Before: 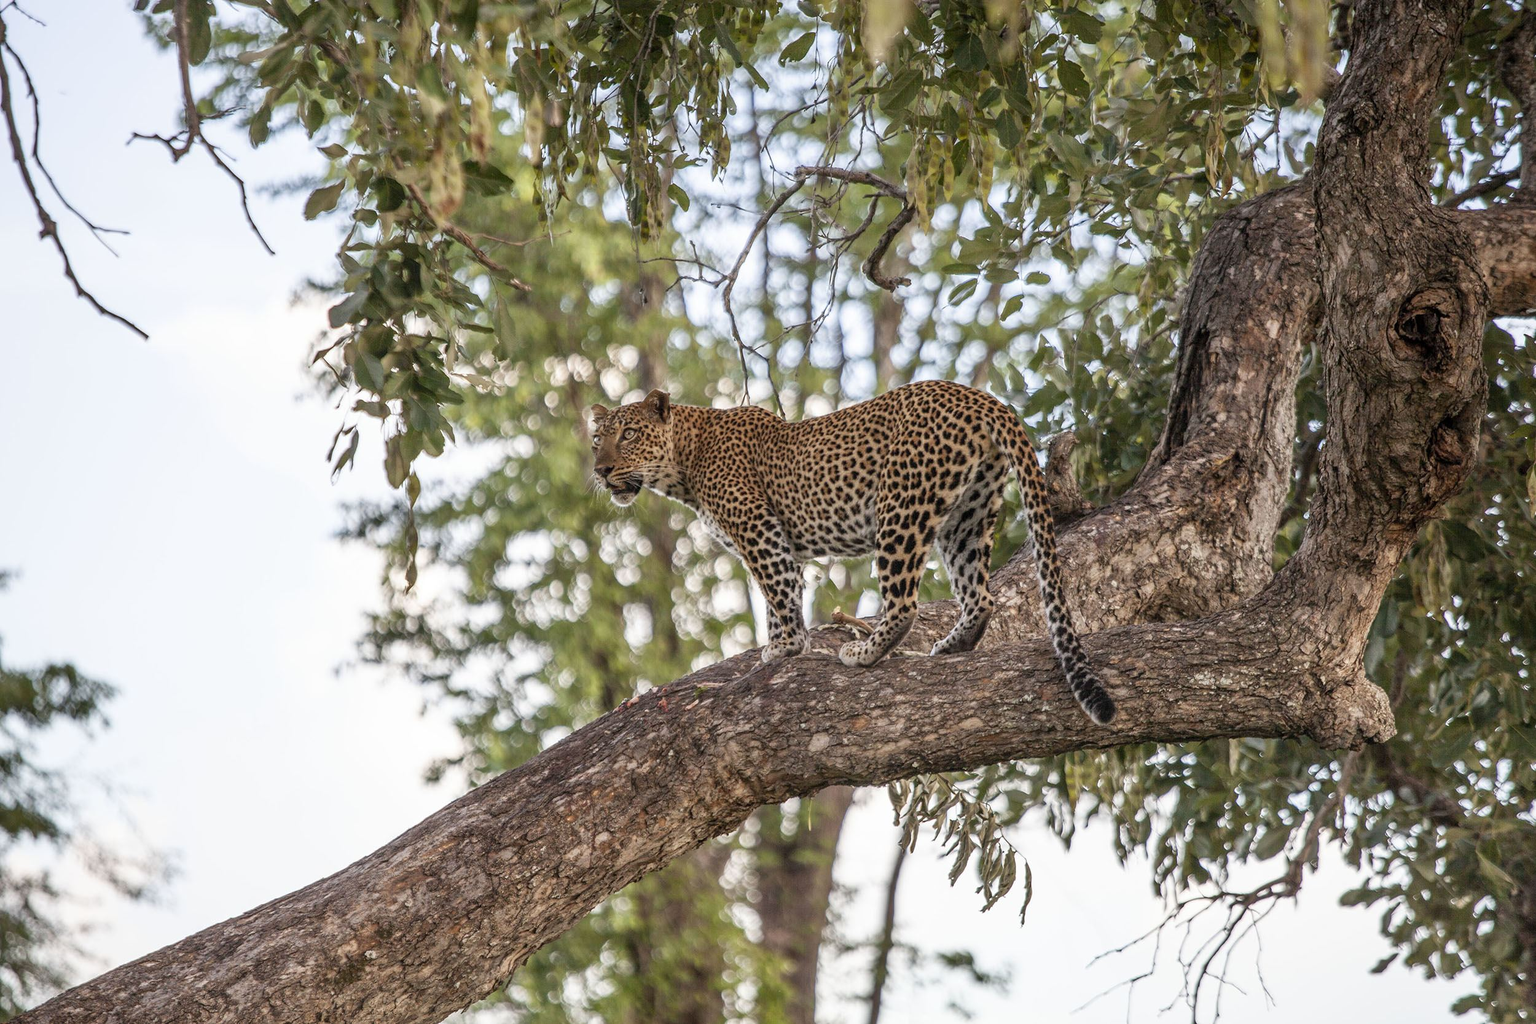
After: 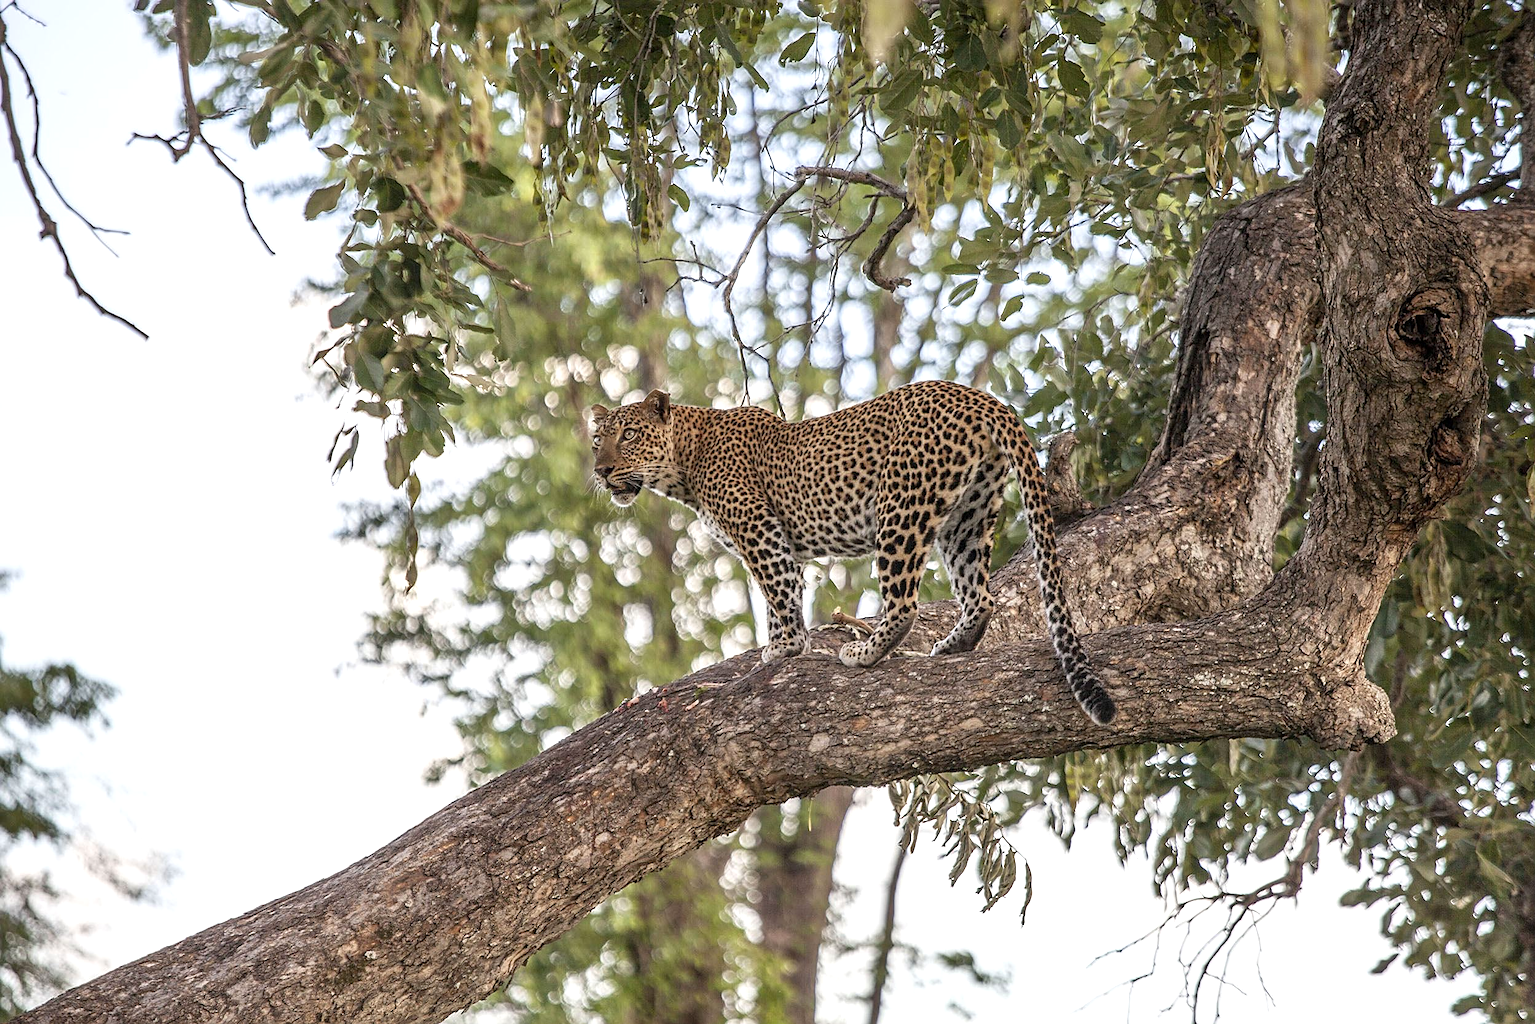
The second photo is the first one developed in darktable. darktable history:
sharpen: on, module defaults
exposure: exposure 0.265 EV, compensate highlight preservation false
